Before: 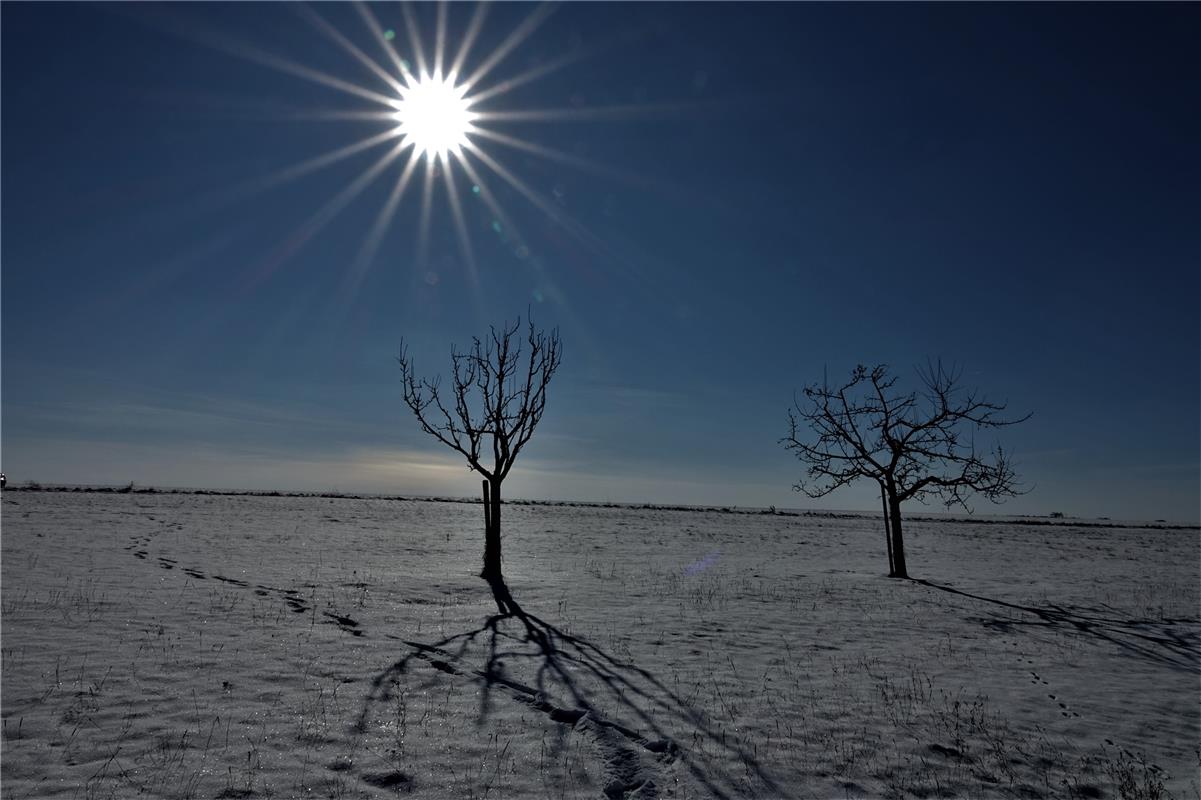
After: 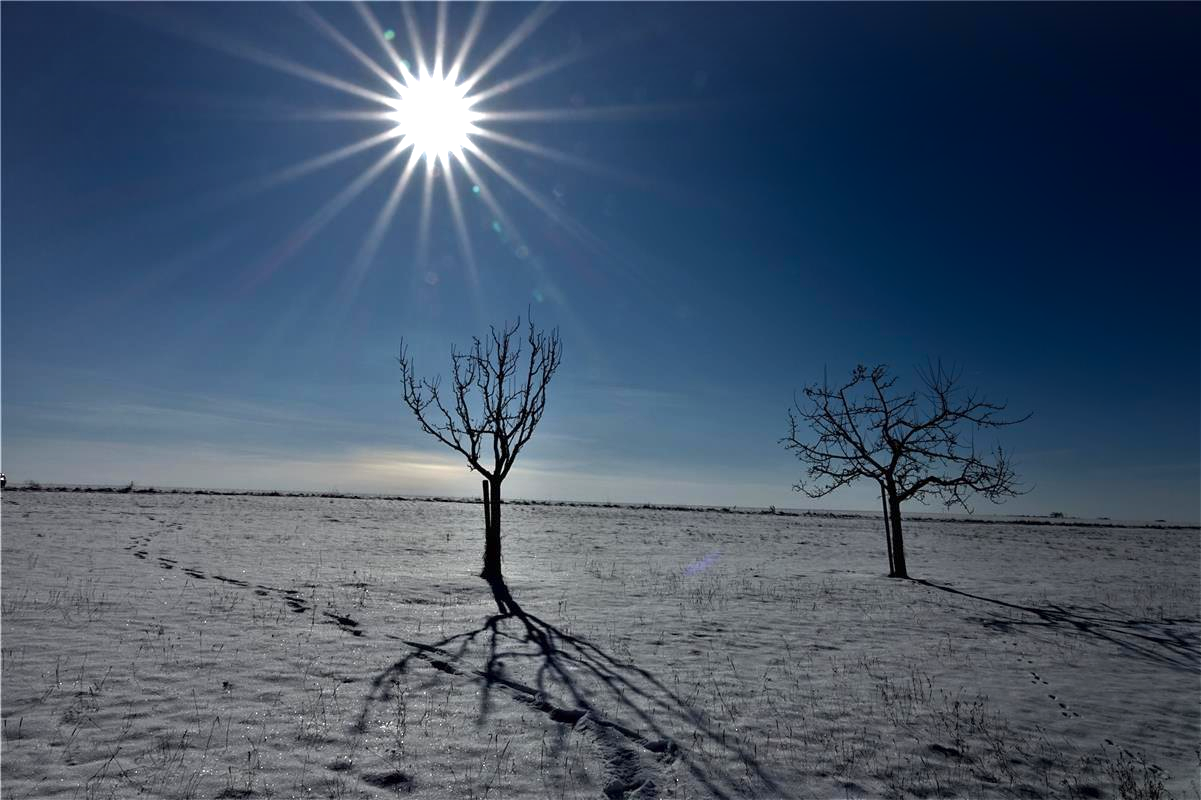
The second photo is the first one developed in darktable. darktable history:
shadows and highlights: shadows -88.78, highlights -36.92, soften with gaussian
exposure: black level correction 0, exposure 0.934 EV, compensate highlight preservation false
